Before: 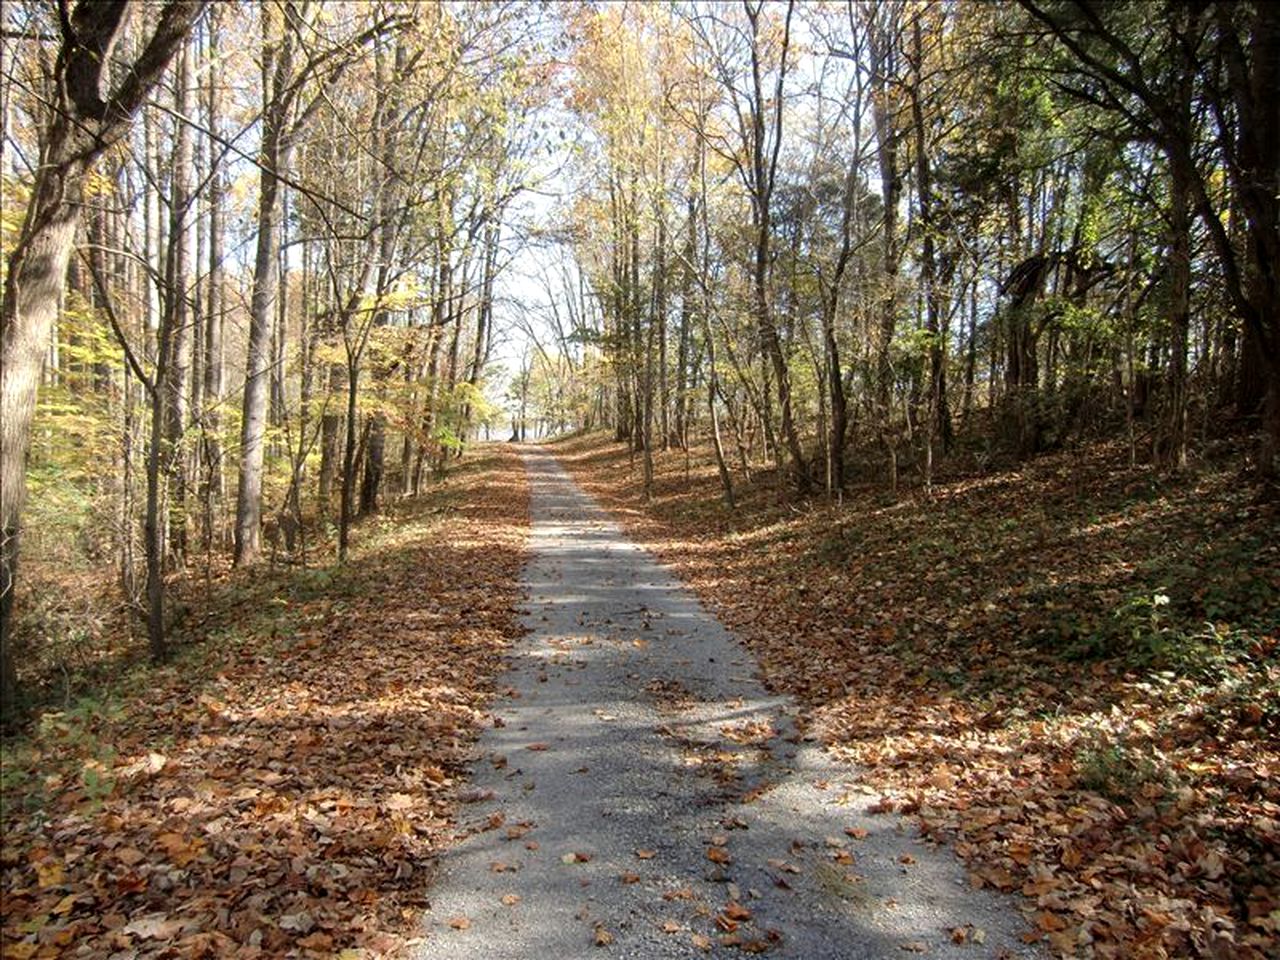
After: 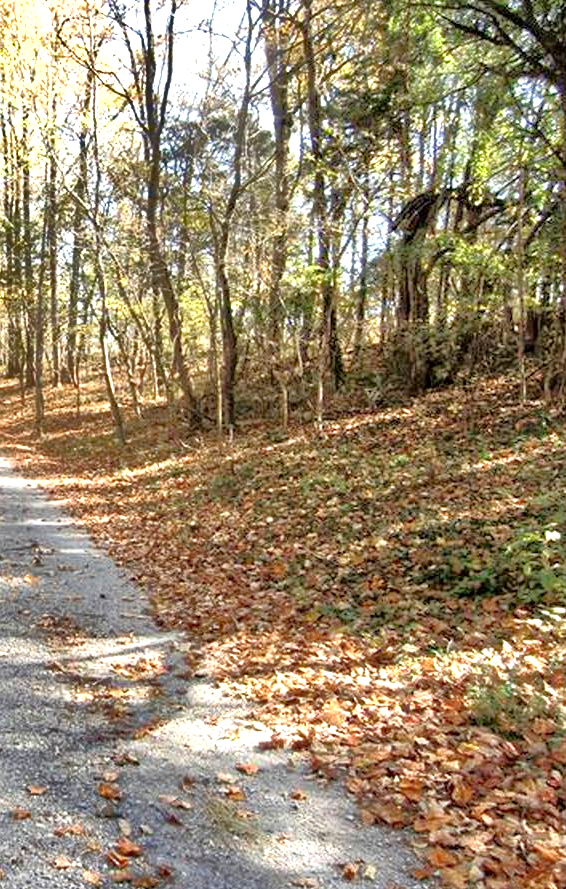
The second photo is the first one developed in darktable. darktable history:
shadows and highlights: radius 131.76, soften with gaussian
tone equalizer: -7 EV 0.162 EV, -6 EV 0.634 EV, -5 EV 1.12 EV, -4 EV 1.36 EV, -3 EV 1.15 EV, -2 EV 0.6 EV, -1 EV 0.164 EV
crop: left 47.595%, top 6.745%, right 8.073%
local contrast: mode bilateral grid, contrast 21, coarseness 50, detail 127%, midtone range 0.2
exposure: black level correction 0, exposure 1.001 EV, compensate exposure bias true, compensate highlight preservation false
